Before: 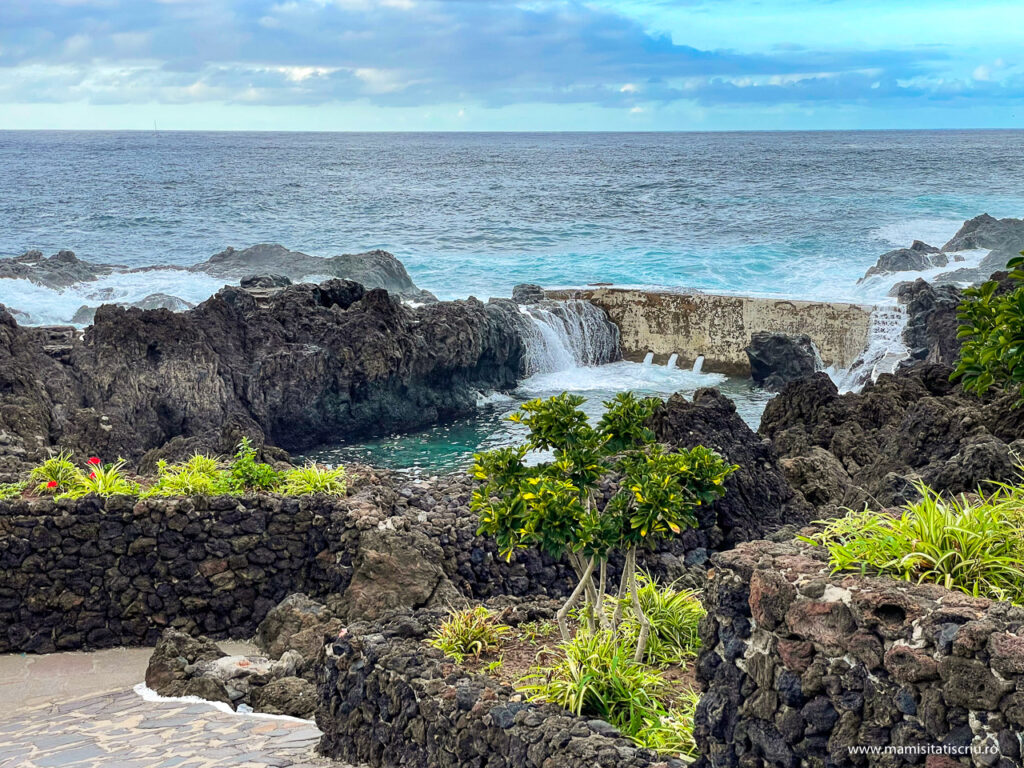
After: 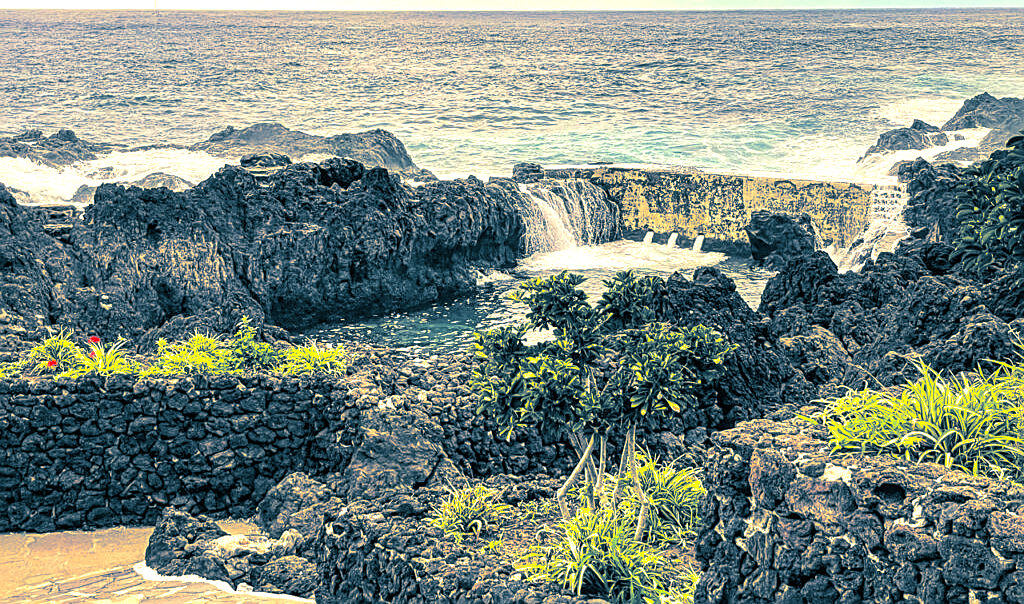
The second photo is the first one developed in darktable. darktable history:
crop and rotate: top 15.774%, bottom 5.506%
split-toning: shadows › hue 212.4°, balance -70
local contrast: detail 130%
exposure: black level correction 0, exposure 0.7 EV, compensate exposure bias true, compensate highlight preservation false
color correction: highlights a* 10.12, highlights b* 39.04, shadows a* 14.62, shadows b* 3.37
sharpen: on, module defaults
